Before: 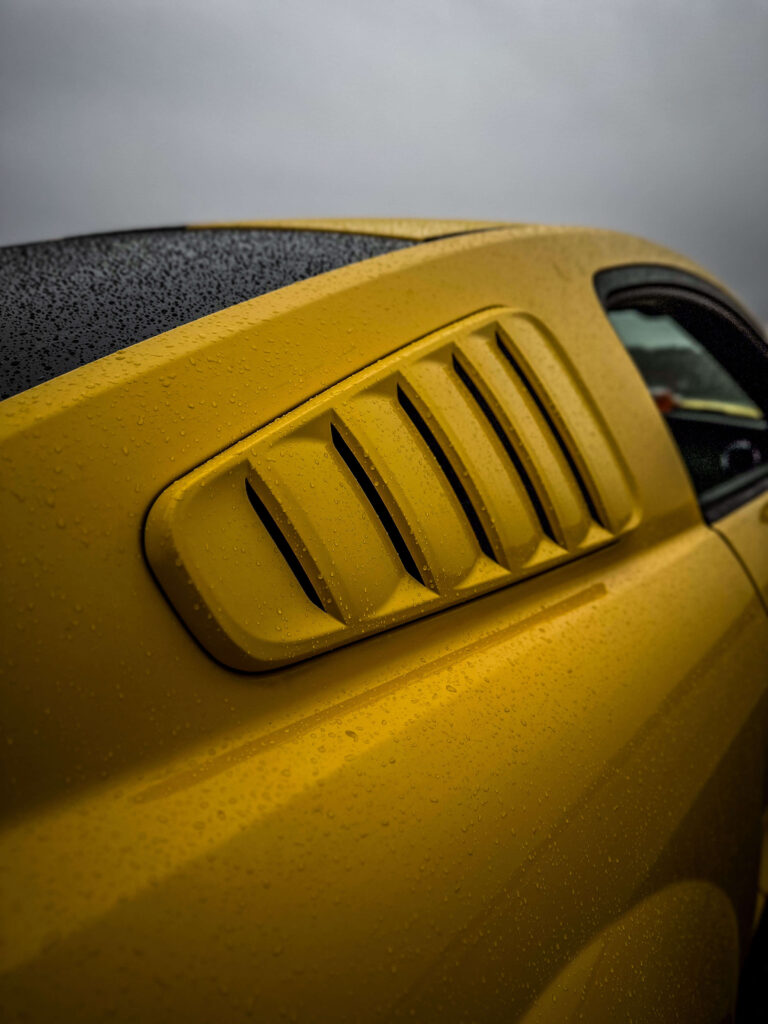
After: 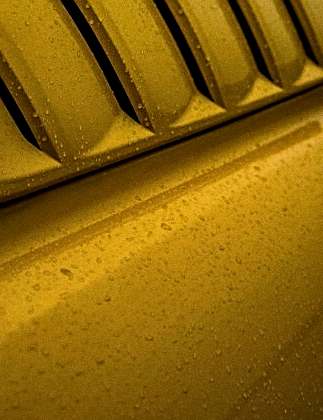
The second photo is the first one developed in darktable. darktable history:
grain: coarseness 0.47 ISO
crop: left 37.221%, top 45.169%, right 20.63%, bottom 13.777%
sharpen: on, module defaults
shadows and highlights: highlights color adjustment 0%, low approximation 0.01, soften with gaussian
local contrast: on, module defaults
